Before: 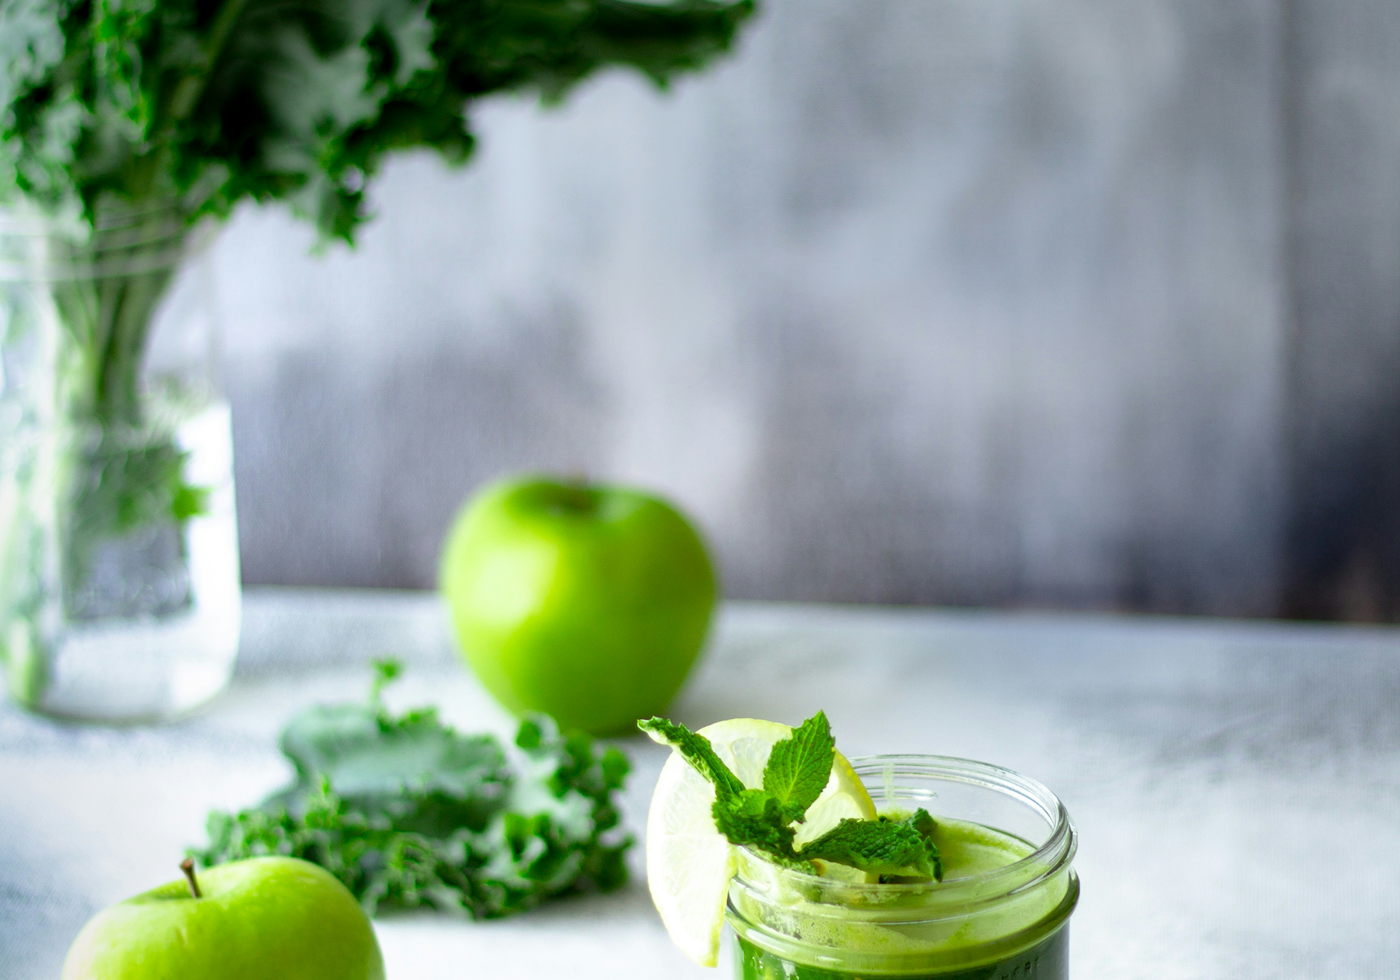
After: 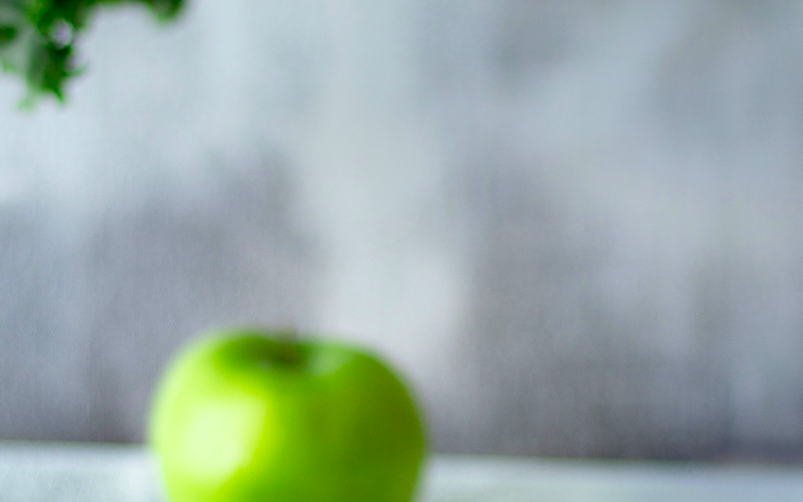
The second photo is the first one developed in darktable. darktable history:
crop: left 20.845%, top 14.986%, right 21.727%, bottom 33.693%
color correction: highlights a* -2.66, highlights b* 2.53
